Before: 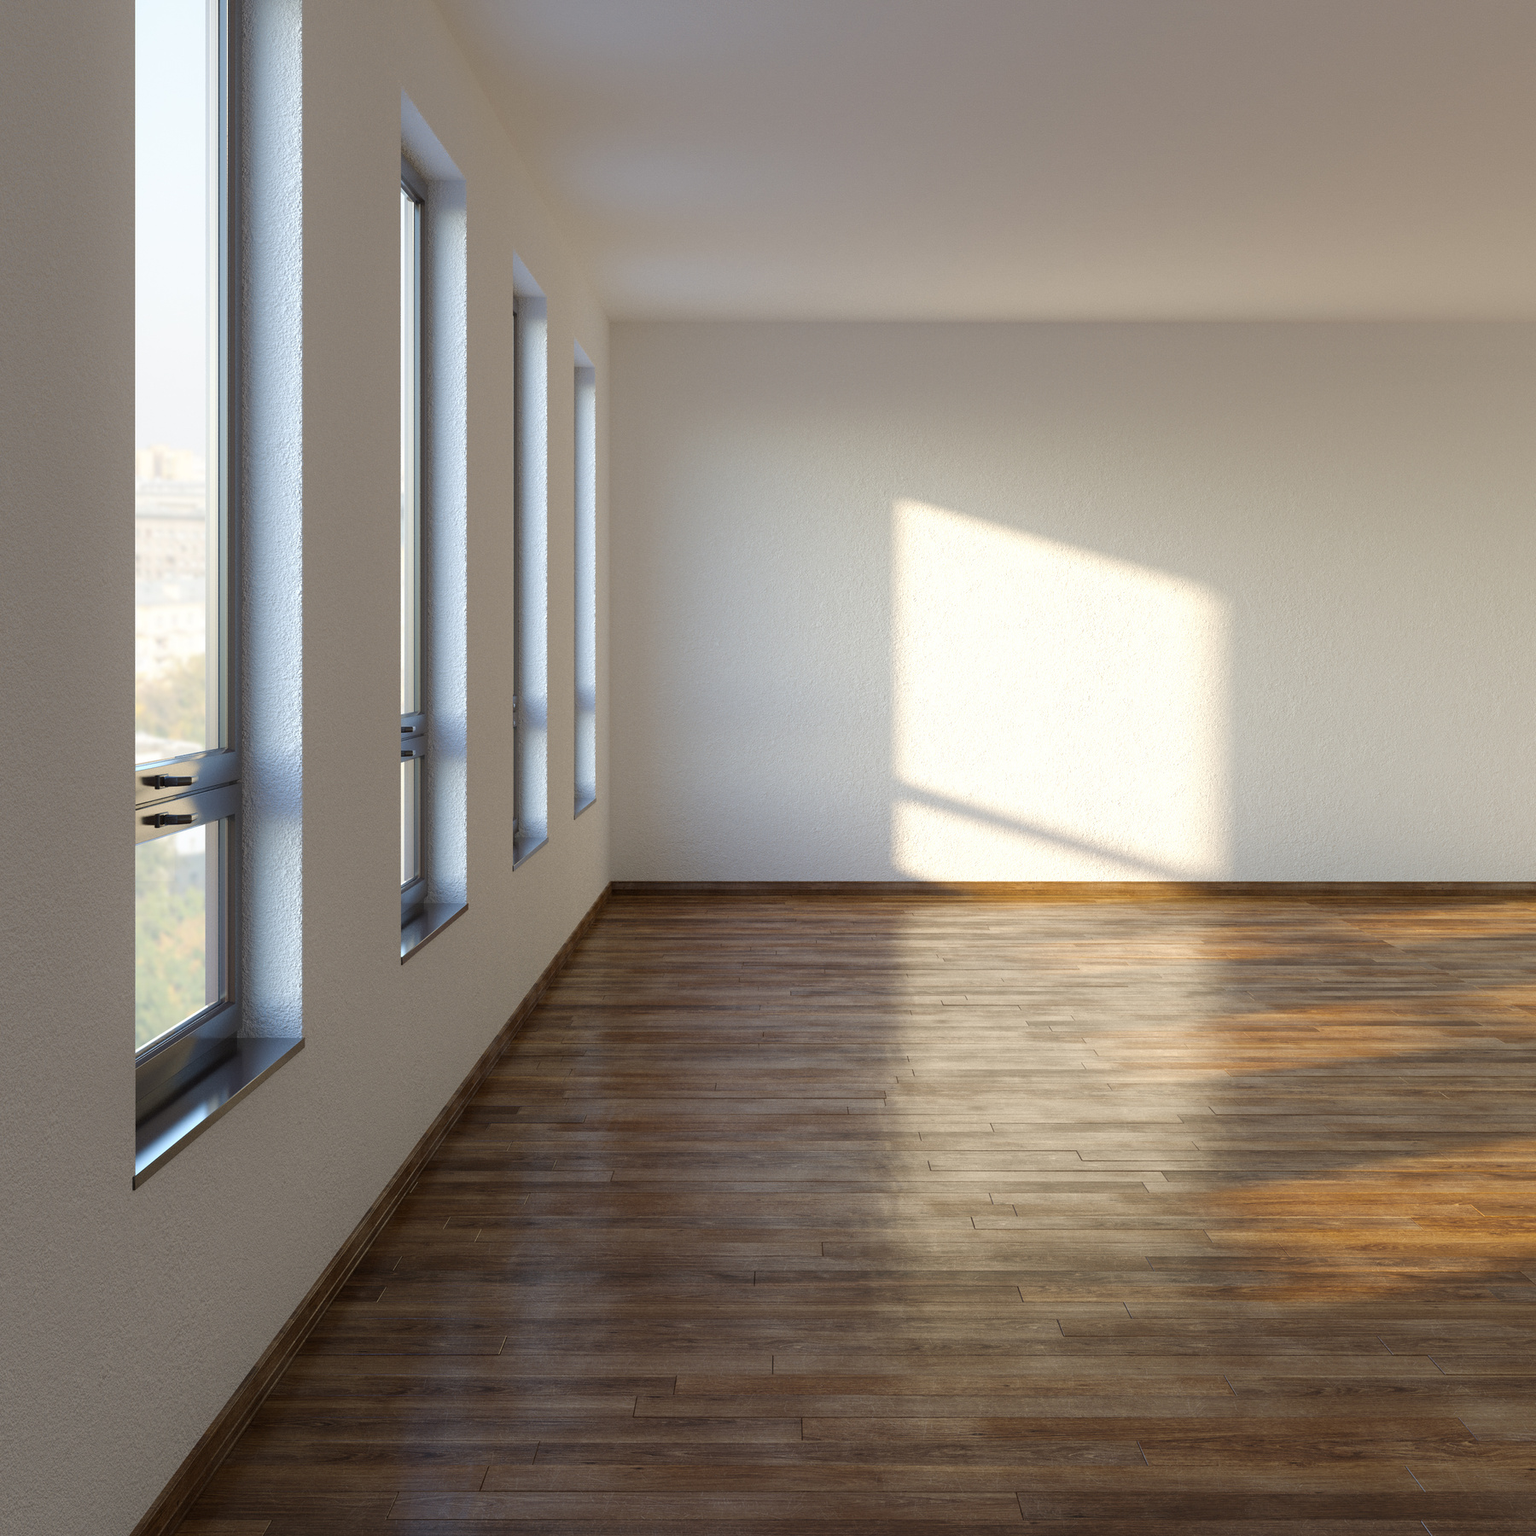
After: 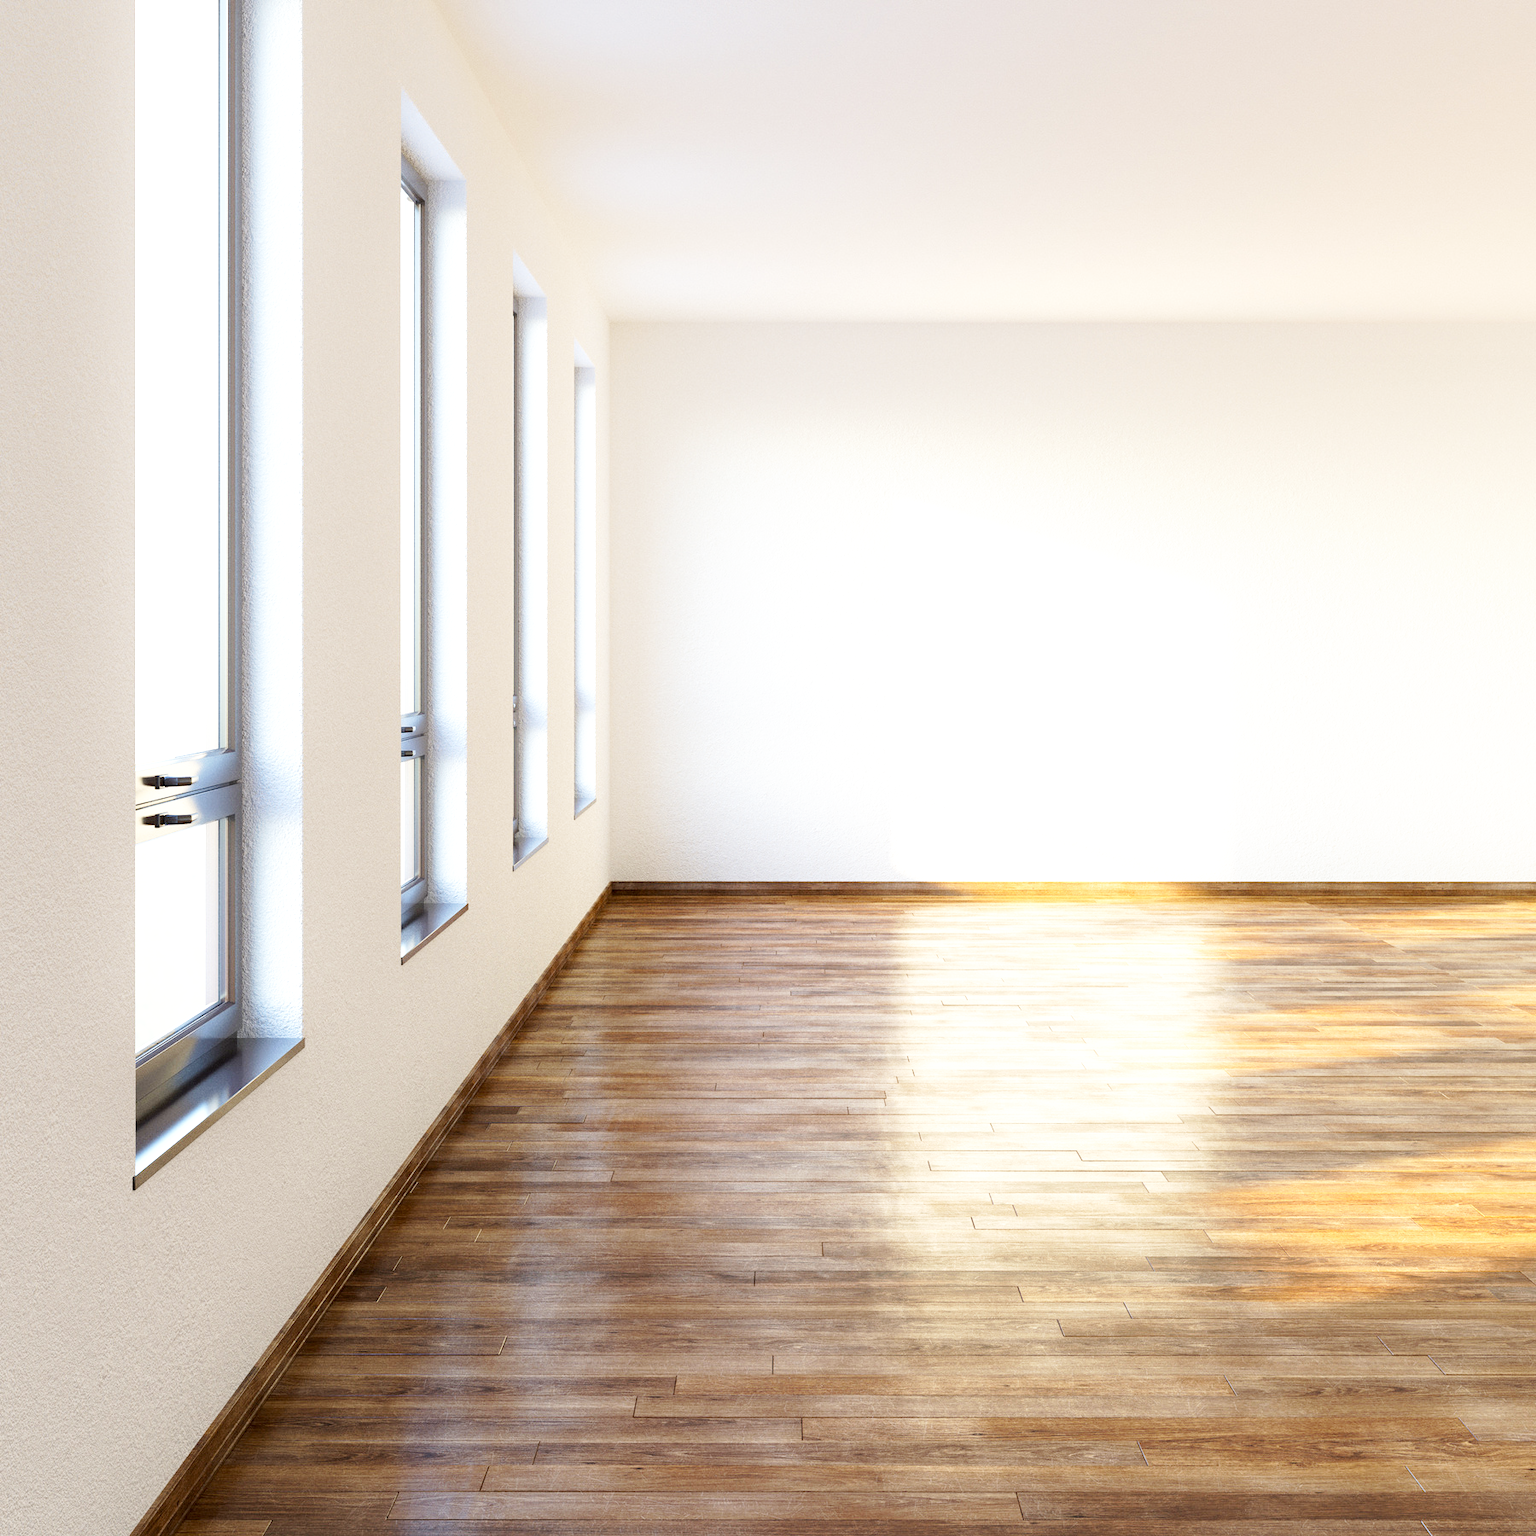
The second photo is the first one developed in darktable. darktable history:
base curve: curves: ch0 [(0, 0) (0.005, 0.002) (0.15, 0.3) (0.4, 0.7) (0.75, 0.95) (1, 1)], preserve colors none
exposure: black level correction 0.001, exposure 1 EV, compensate highlight preservation false
